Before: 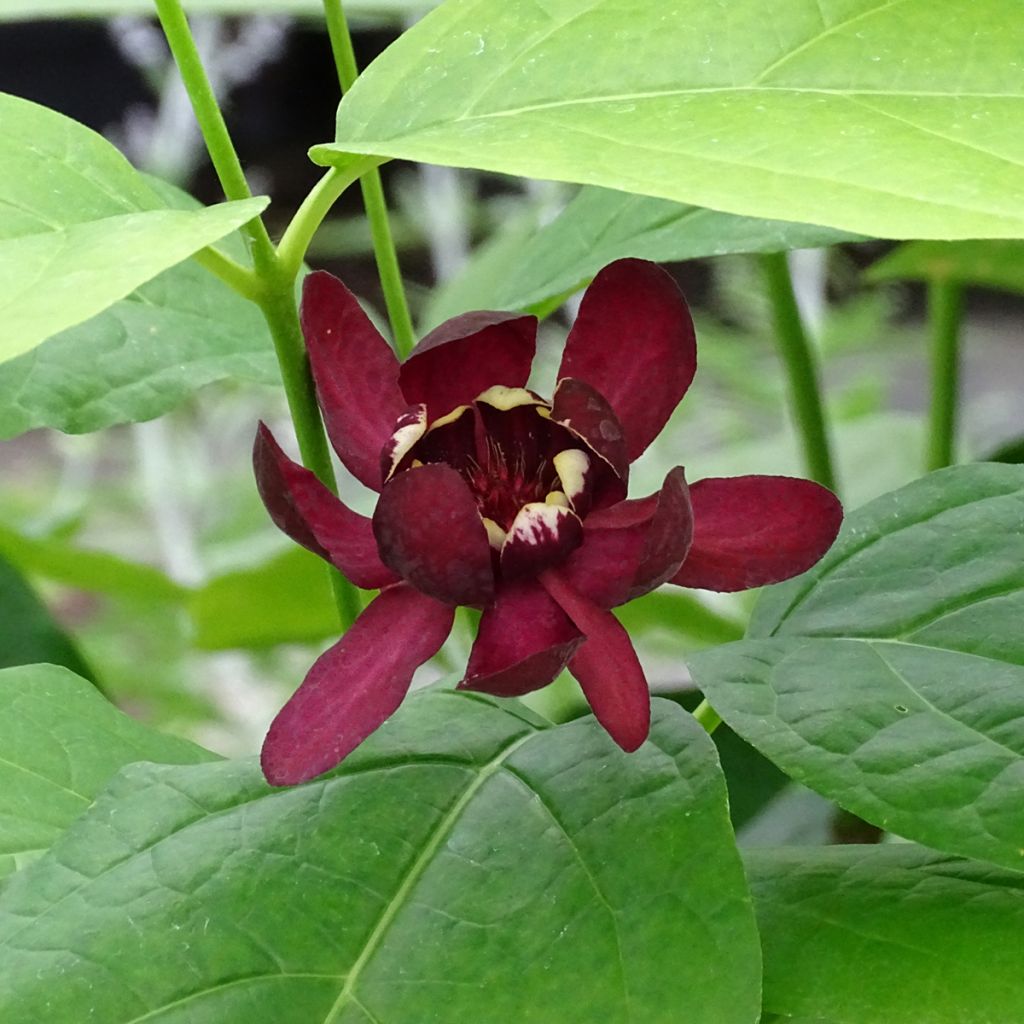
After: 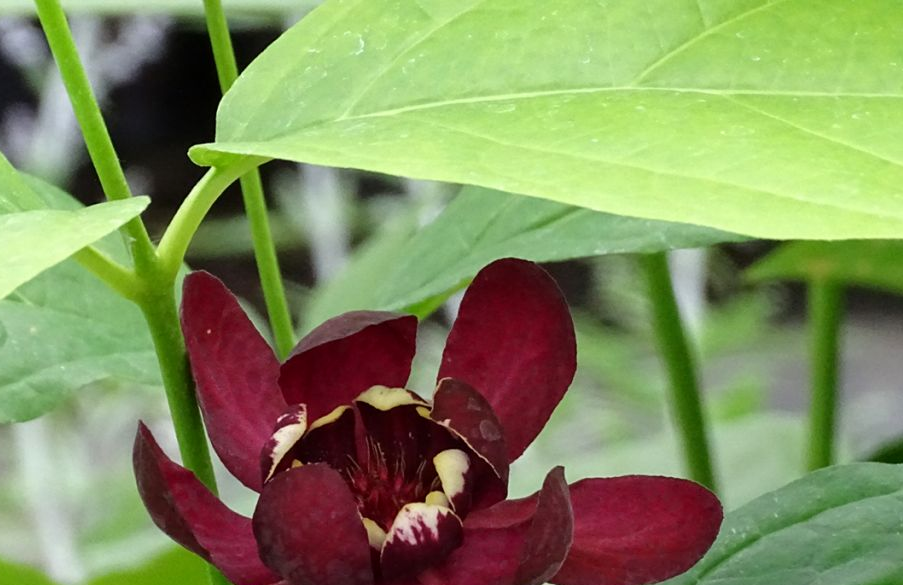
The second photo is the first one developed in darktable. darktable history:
exposure: black level correction 0.001, compensate highlight preservation false
crop and rotate: left 11.812%, bottom 42.776%
